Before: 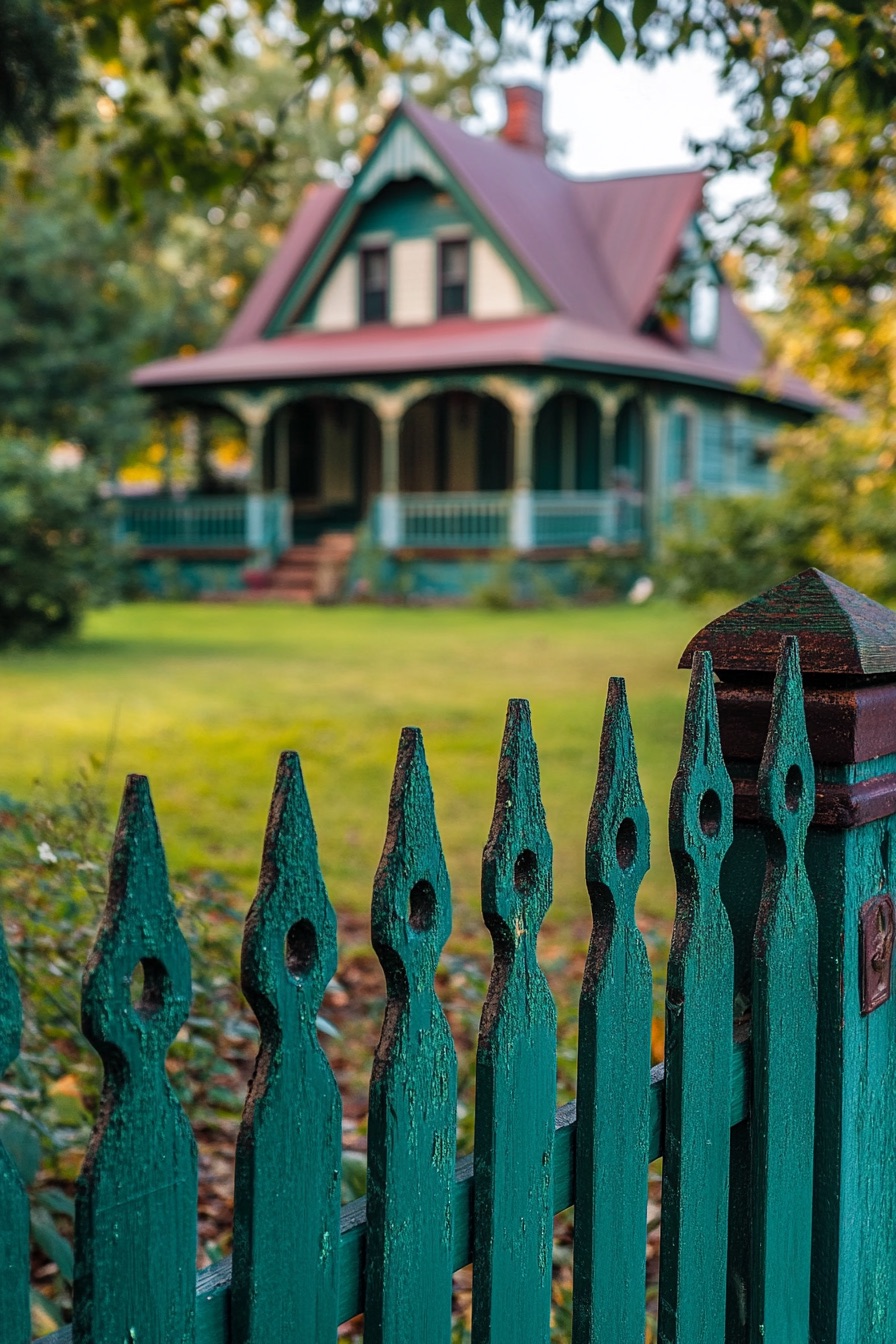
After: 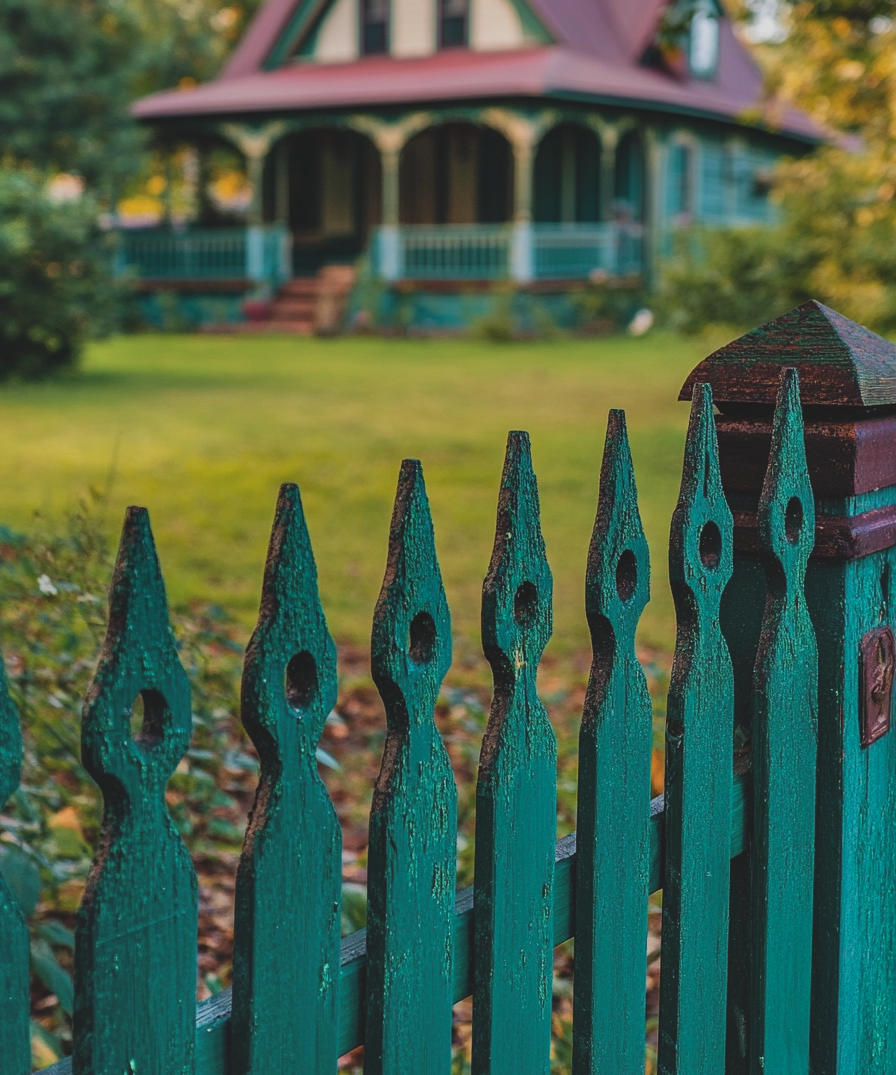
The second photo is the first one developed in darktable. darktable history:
velvia: on, module defaults
shadows and highlights: low approximation 0.01, soften with gaussian
crop and rotate: top 19.998%
exposure: black level correction -0.015, exposure -0.5 EV, compensate highlight preservation false
